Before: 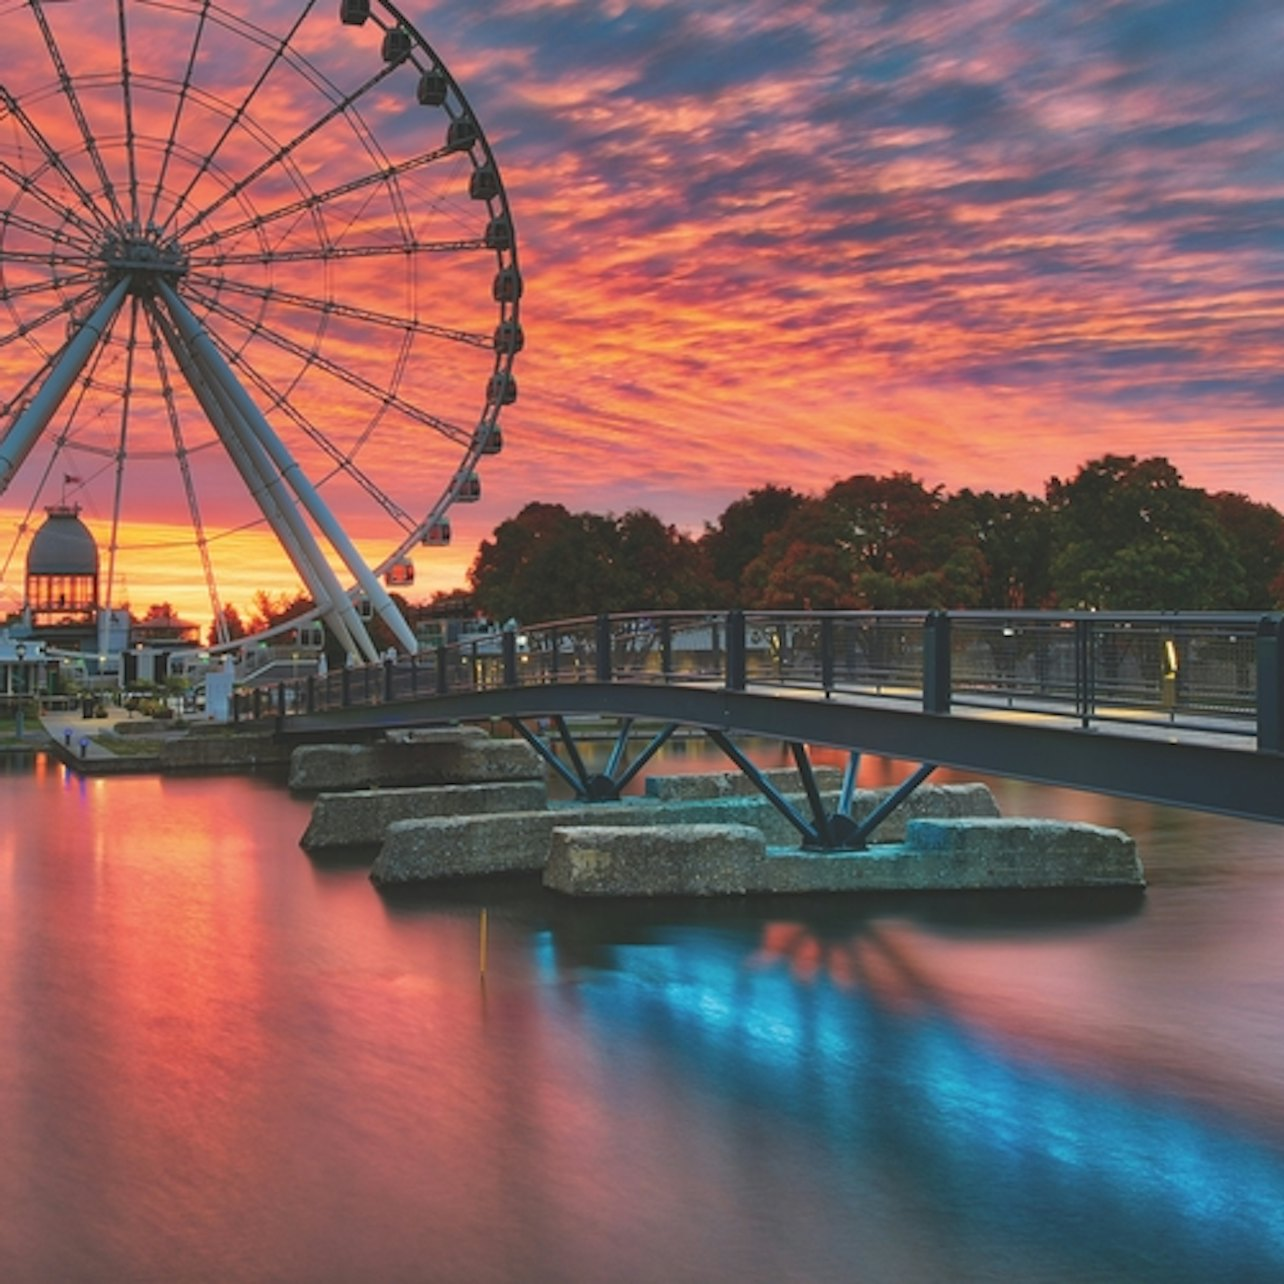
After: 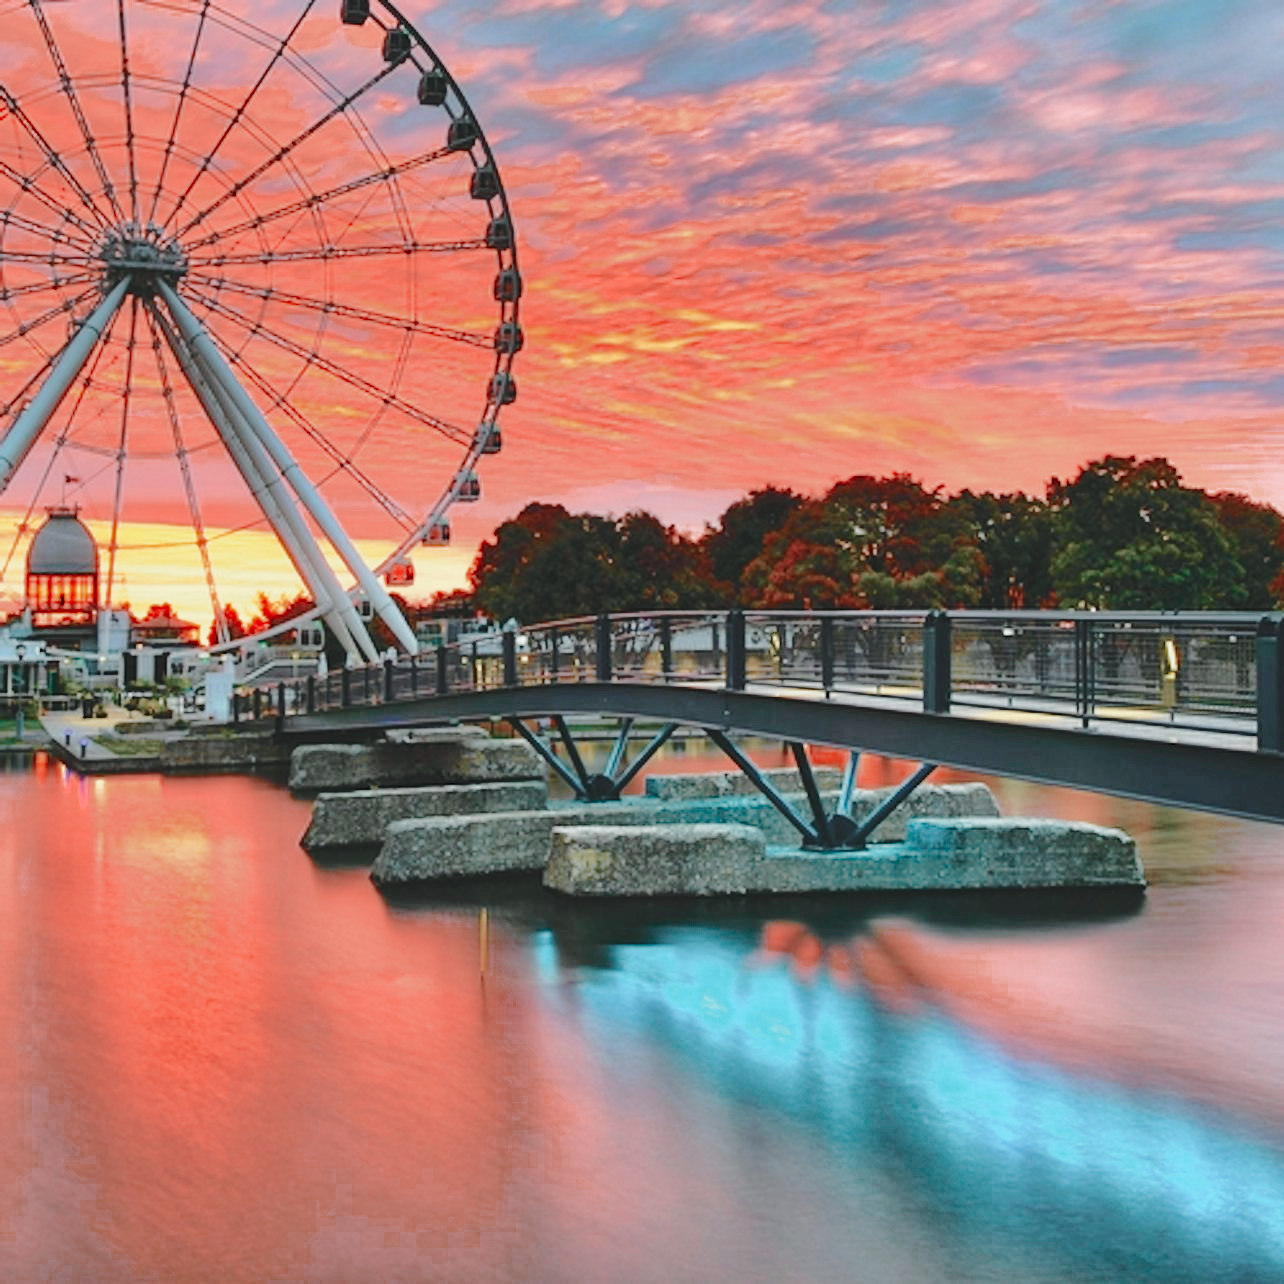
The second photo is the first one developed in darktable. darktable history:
contrast brightness saturation: contrast -0.024, brightness -0.01, saturation 0.027
color zones: curves: ch0 [(0, 0.5) (0.125, 0.4) (0.25, 0.5) (0.375, 0.4) (0.5, 0.4) (0.625, 0.6) (0.75, 0.6) (0.875, 0.5)]; ch1 [(0, 0.4) (0.125, 0.5) (0.25, 0.4) (0.375, 0.4) (0.5, 0.4) (0.625, 0.4) (0.75, 0.5) (0.875, 0.4)]; ch2 [(0, 0.6) (0.125, 0.5) (0.25, 0.5) (0.375, 0.6) (0.5, 0.6) (0.625, 0.5) (0.75, 0.5) (0.875, 0.5)]
base curve: curves: ch0 [(0, 0) (0.032, 0.037) (0.105, 0.228) (0.435, 0.76) (0.856, 0.983) (1, 1)], preserve colors none
tone curve: curves: ch0 [(0, 0.003) (0.211, 0.174) (0.482, 0.519) (0.843, 0.821) (0.992, 0.971)]; ch1 [(0, 0) (0.276, 0.206) (0.393, 0.364) (0.482, 0.477) (0.506, 0.5) (0.523, 0.523) (0.572, 0.592) (0.635, 0.665) (0.695, 0.759) (1, 1)]; ch2 [(0, 0) (0.438, 0.456) (0.498, 0.497) (0.536, 0.527) (0.562, 0.584) (0.619, 0.602) (0.698, 0.698) (1, 1)], color space Lab, independent channels, preserve colors none
